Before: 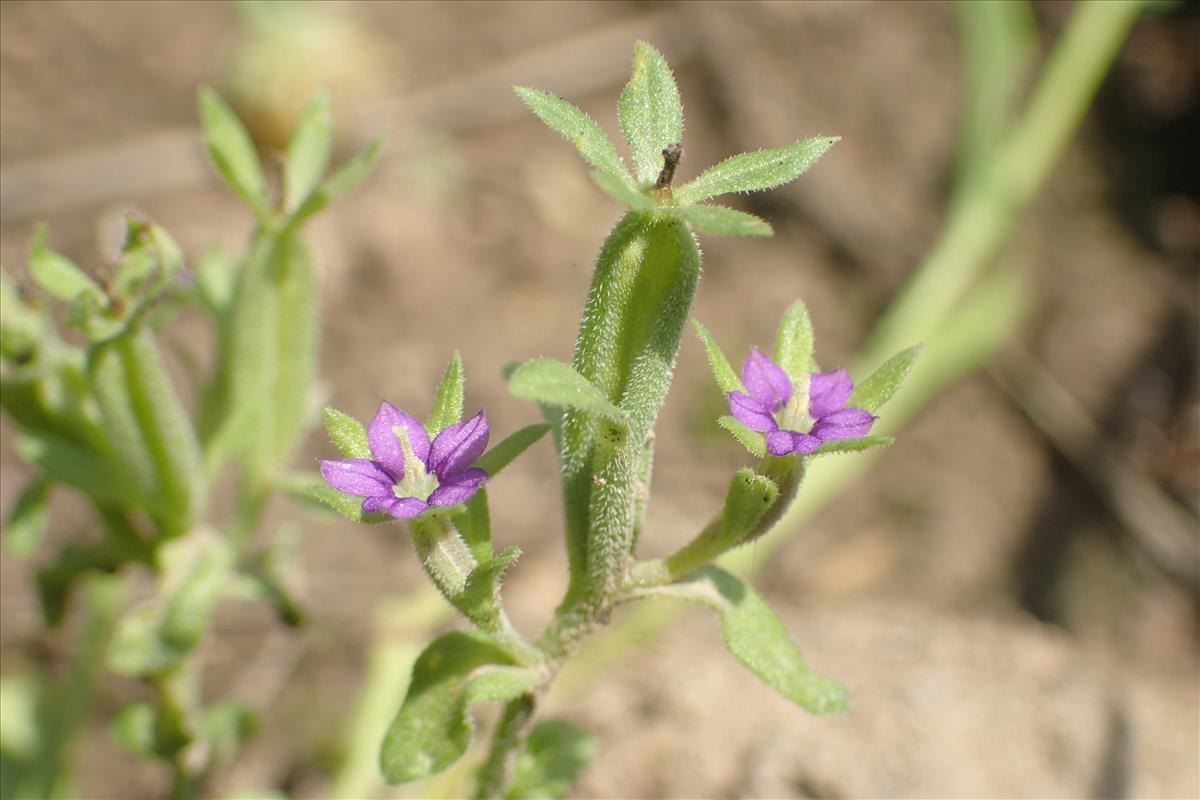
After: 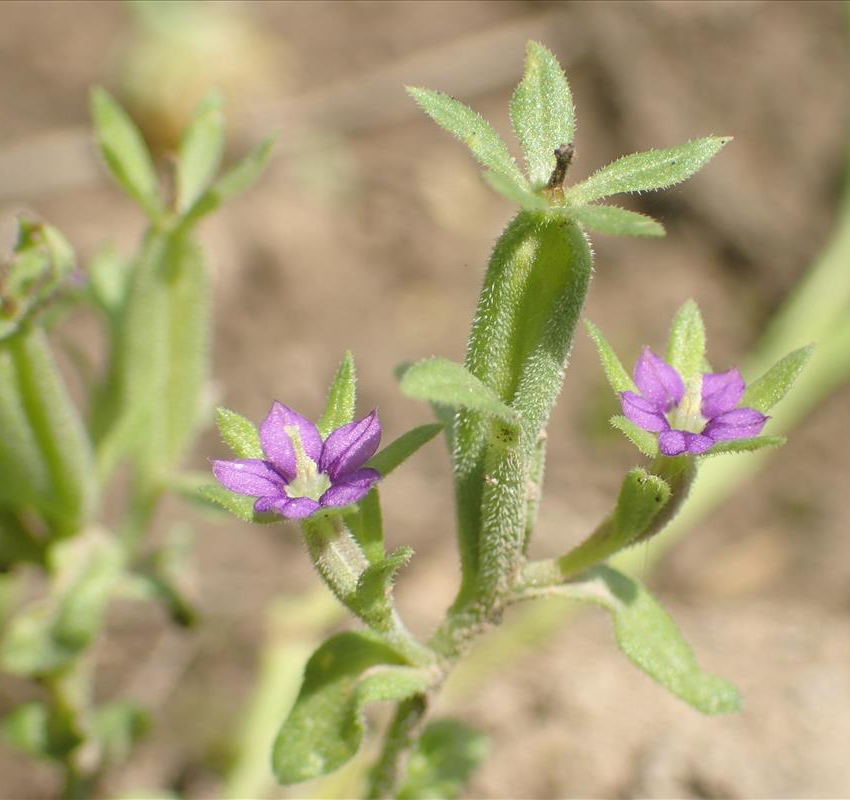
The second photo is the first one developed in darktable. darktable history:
color balance rgb: shadows lift › chroma 0.826%, shadows lift › hue 111.93°, power › hue 329.11°, perceptual saturation grading › global saturation 0.376%
crop and rotate: left 9.025%, right 20.115%
